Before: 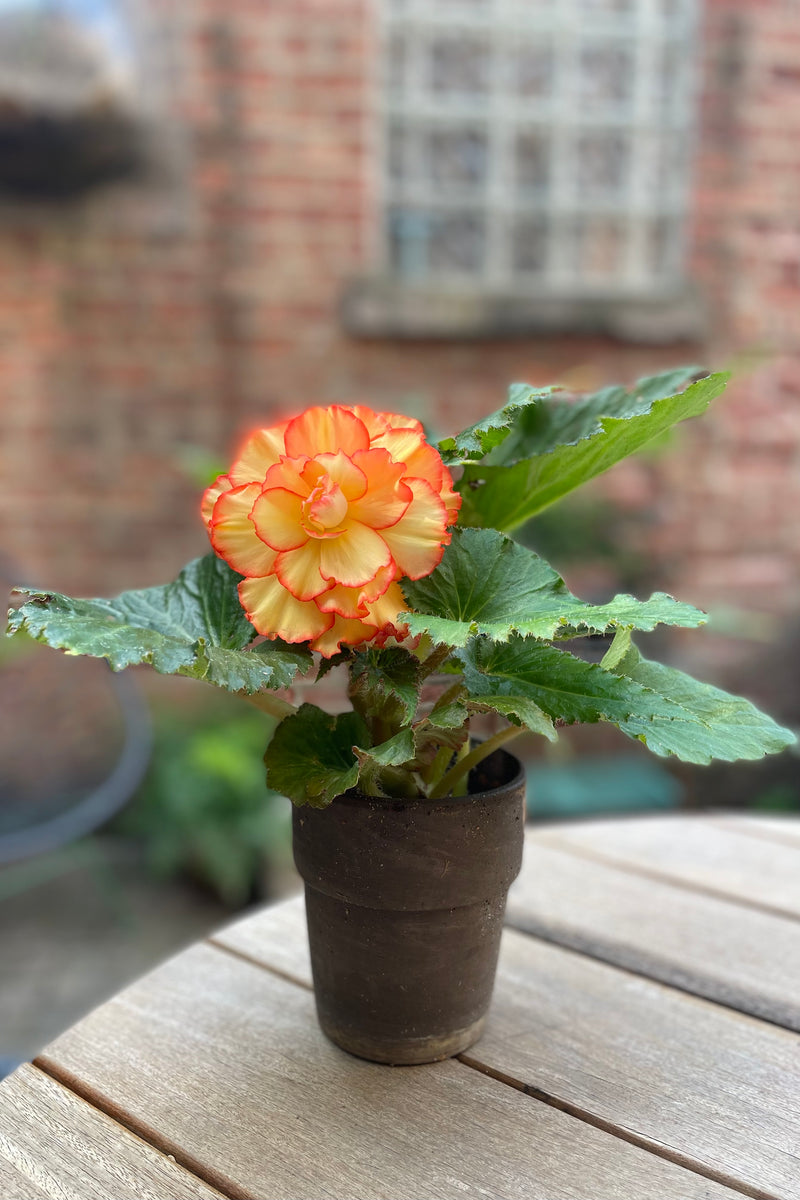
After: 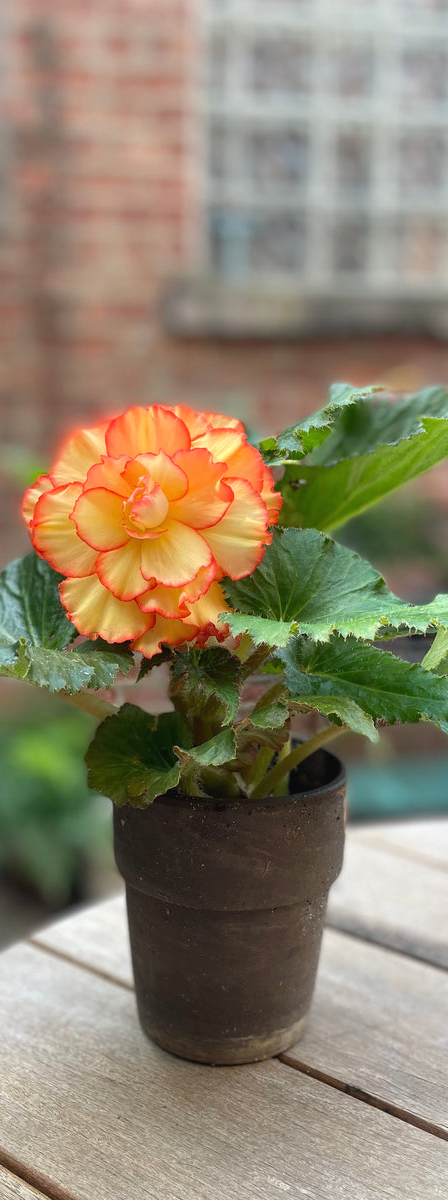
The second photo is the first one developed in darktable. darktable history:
crop and rotate: left 22.441%, right 21.487%
exposure: black level correction -0.001, exposure 0.08 EV, compensate highlight preservation false
